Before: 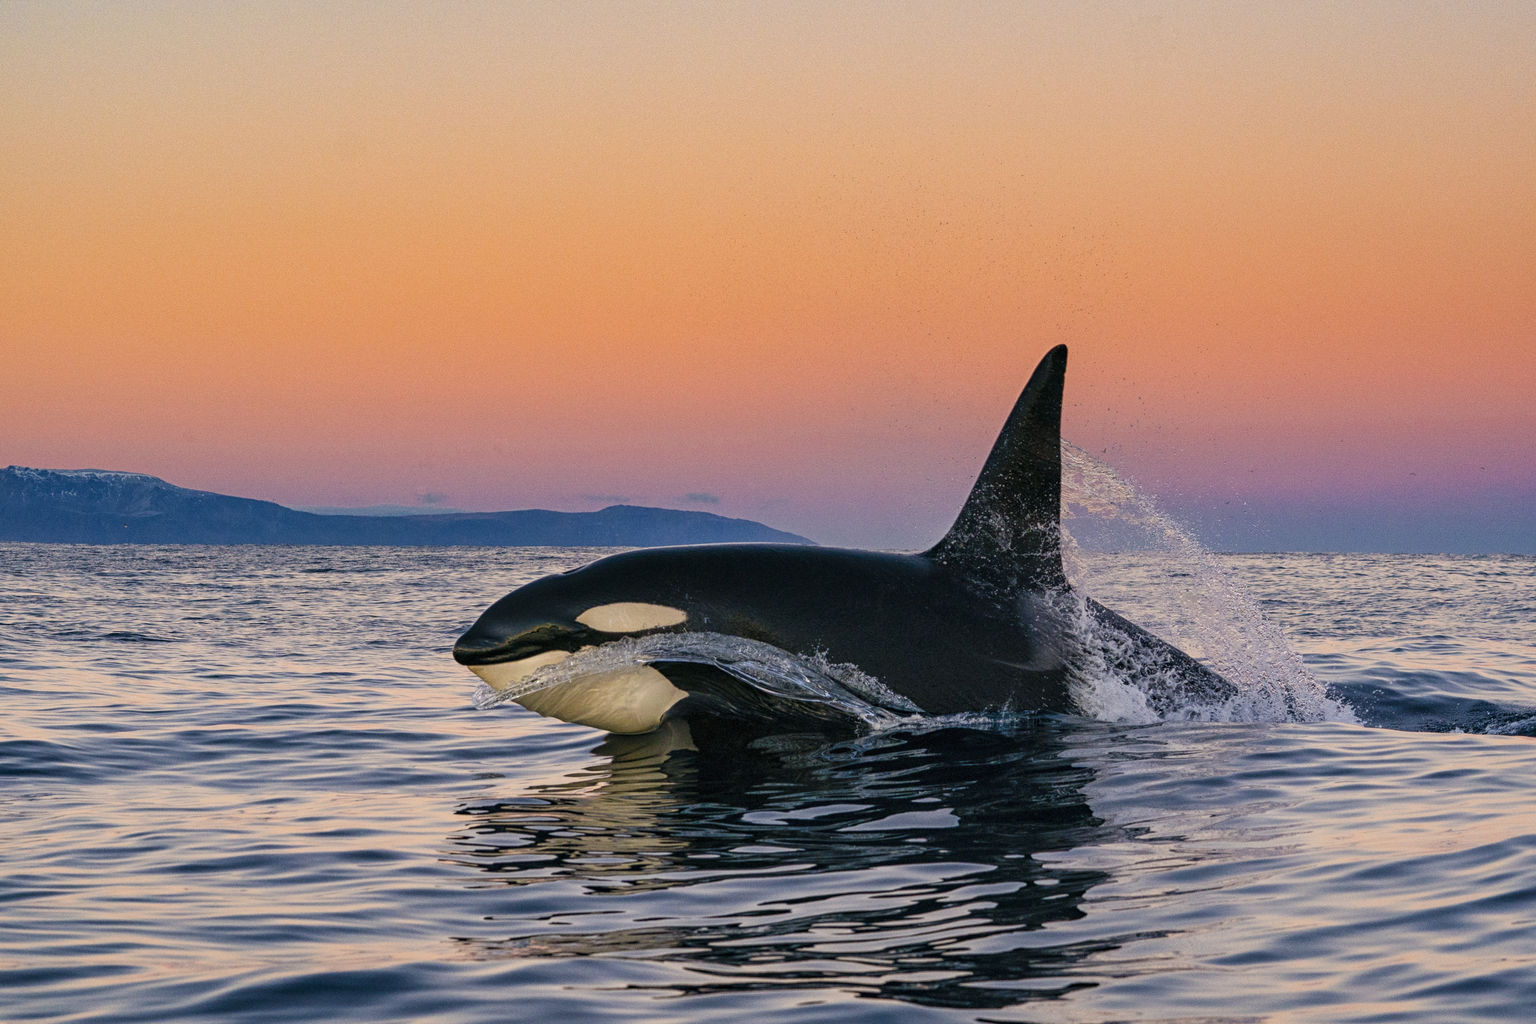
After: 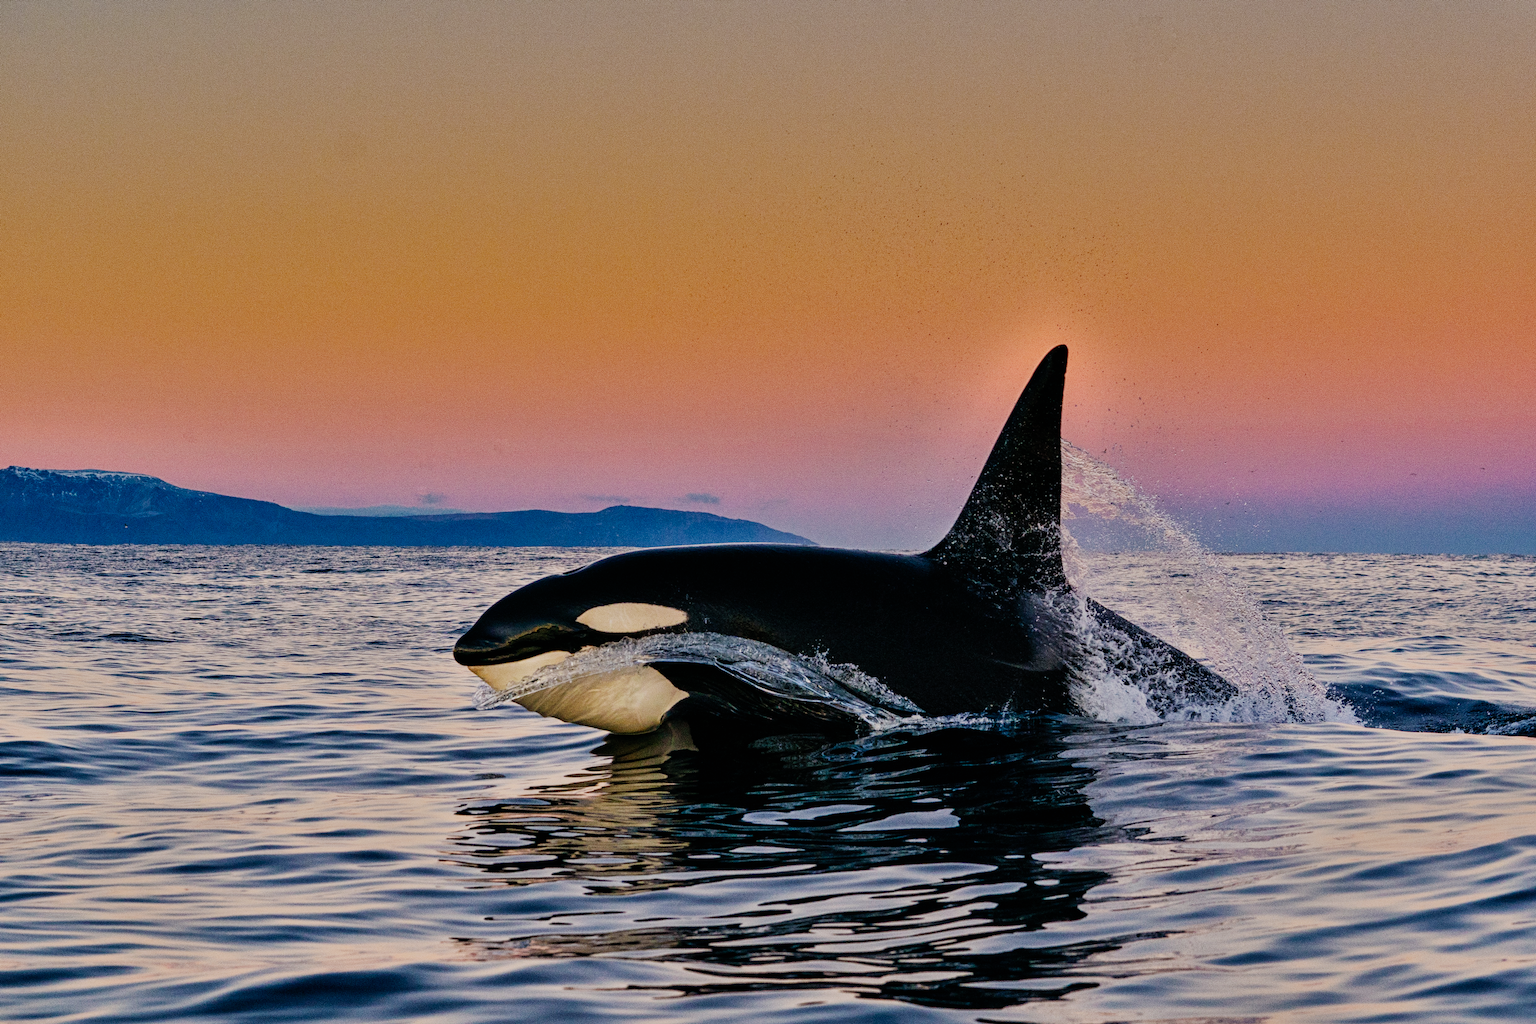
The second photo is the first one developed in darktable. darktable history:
shadows and highlights: shadows 24.5, highlights -78.15, soften with gaussian
sigmoid: contrast 1.7, skew -0.2, preserve hue 0%, red attenuation 0.1, red rotation 0.035, green attenuation 0.1, green rotation -0.017, blue attenuation 0.15, blue rotation -0.052, base primaries Rec2020
